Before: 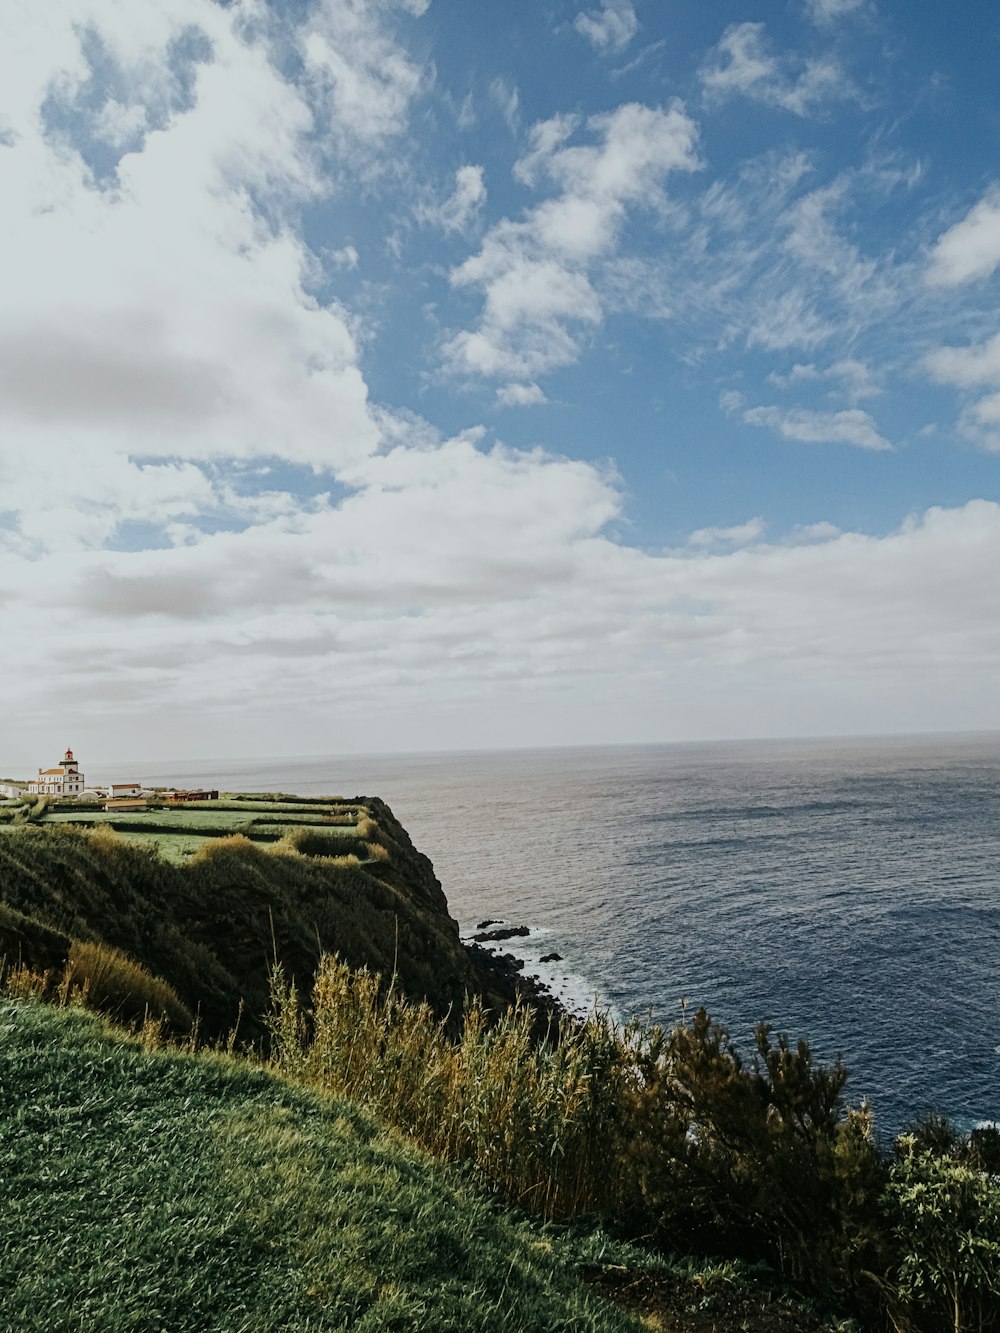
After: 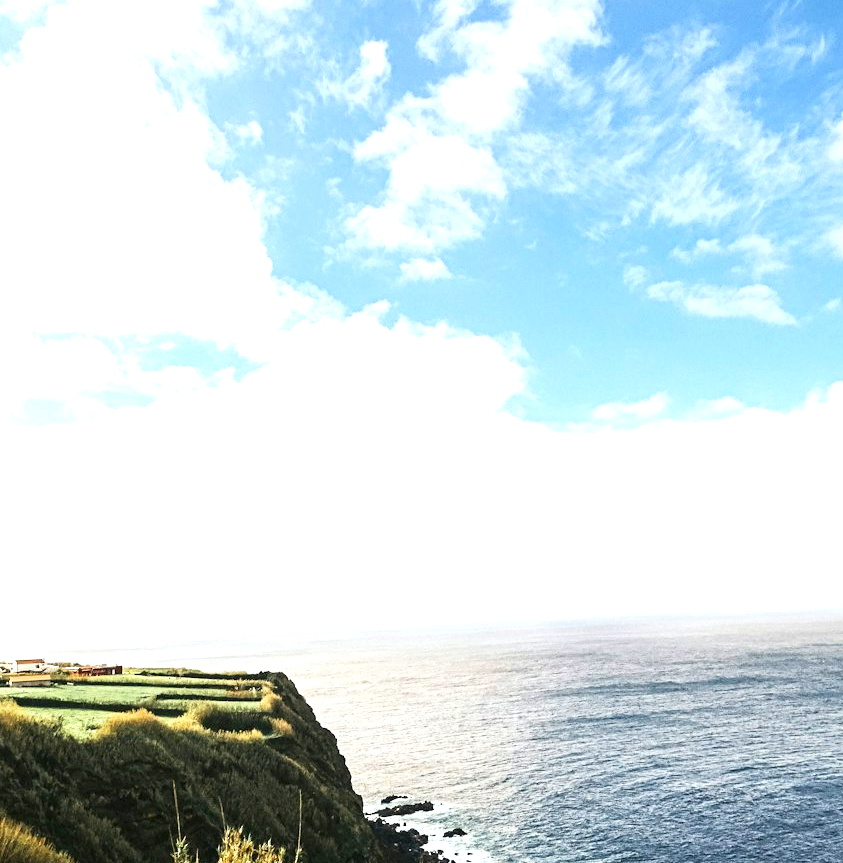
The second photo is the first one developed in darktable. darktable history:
crop and rotate: left 9.663%, top 9.414%, right 5.977%, bottom 25.835%
exposure: black level correction 0, exposure 1.384 EV, compensate highlight preservation false
contrast brightness saturation: contrast 0.098, brightness 0.035, saturation 0.093
